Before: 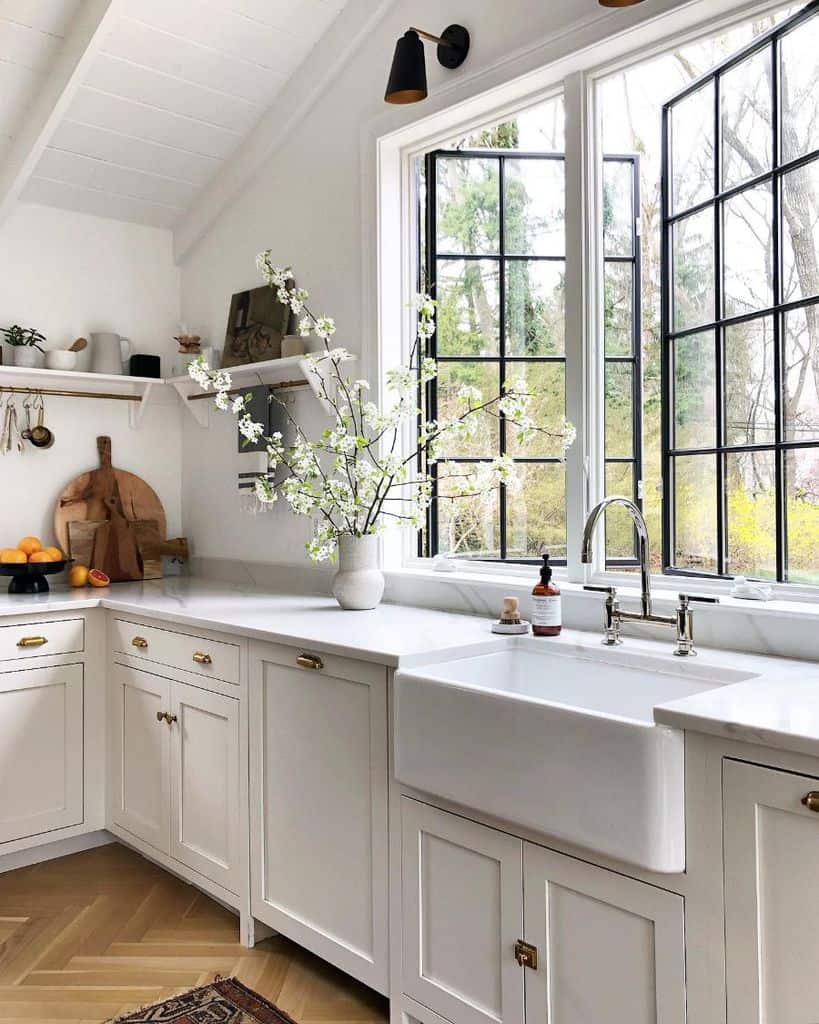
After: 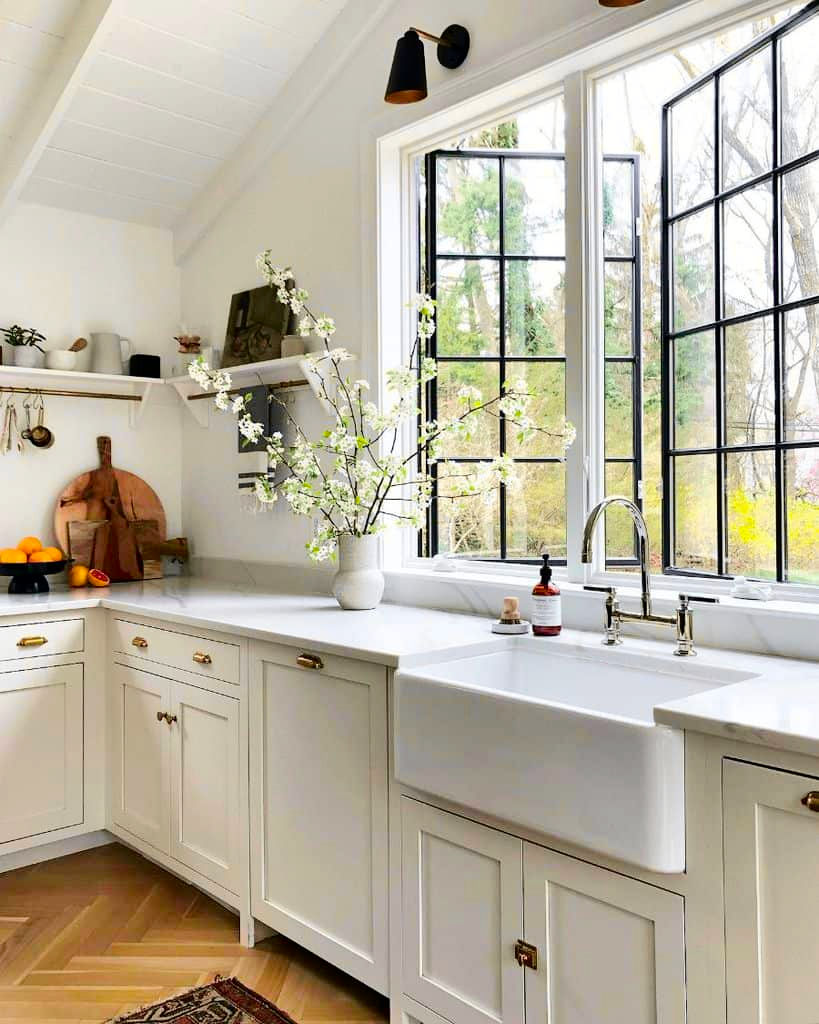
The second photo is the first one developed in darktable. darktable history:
tone curve: curves: ch0 [(0.003, 0) (0.066, 0.031) (0.163, 0.112) (0.264, 0.238) (0.395, 0.421) (0.517, 0.56) (0.684, 0.734) (0.791, 0.814) (1, 1)]; ch1 [(0, 0) (0.164, 0.115) (0.337, 0.332) (0.39, 0.398) (0.464, 0.461) (0.501, 0.5) (0.507, 0.5) (0.534, 0.532) (0.577, 0.59) (0.652, 0.681) (0.733, 0.749) (0.811, 0.796) (1, 1)]; ch2 [(0, 0) (0.337, 0.382) (0.464, 0.476) (0.501, 0.502) (0.527, 0.54) (0.551, 0.565) (0.6, 0.59) (0.687, 0.675) (1, 1)], color space Lab, independent channels, preserve colors none
color balance rgb: linear chroma grading › global chroma 10%, perceptual saturation grading › global saturation 30%, global vibrance 10%
color correction: highlights a* -0.137, highlights b* 0.137
